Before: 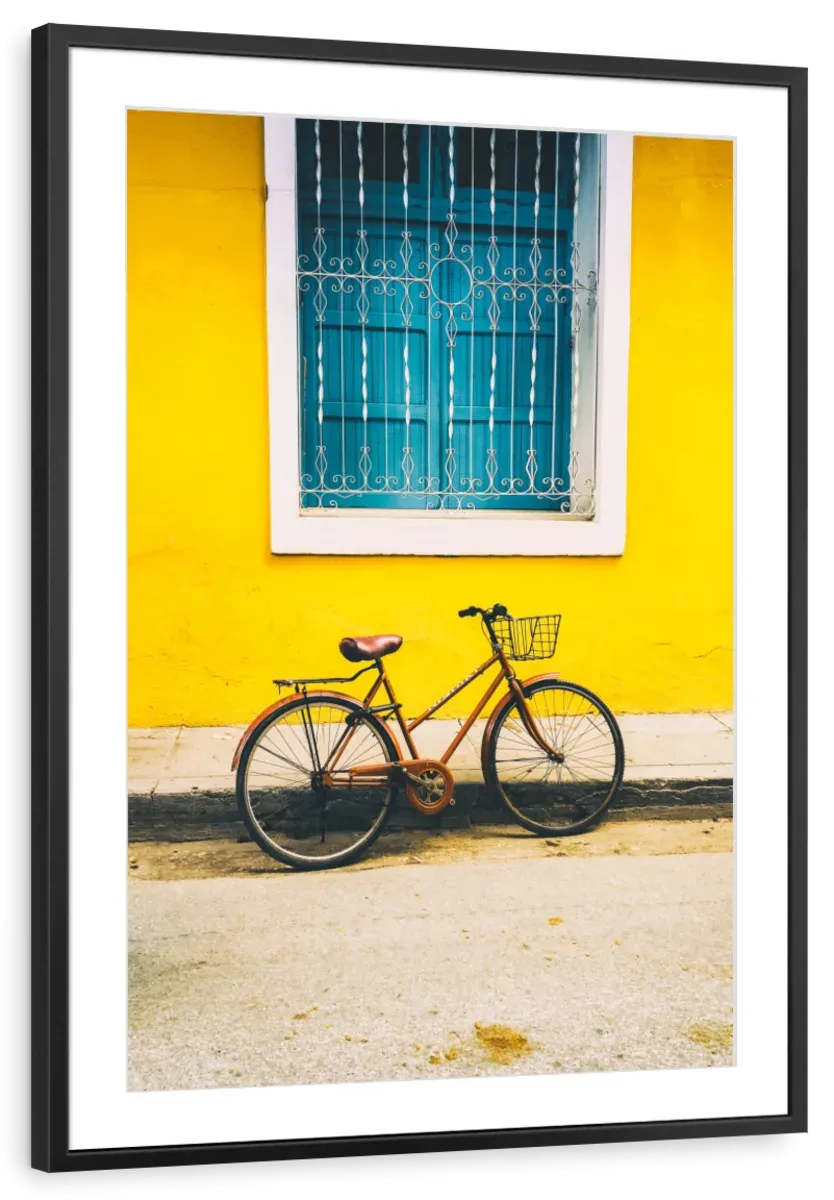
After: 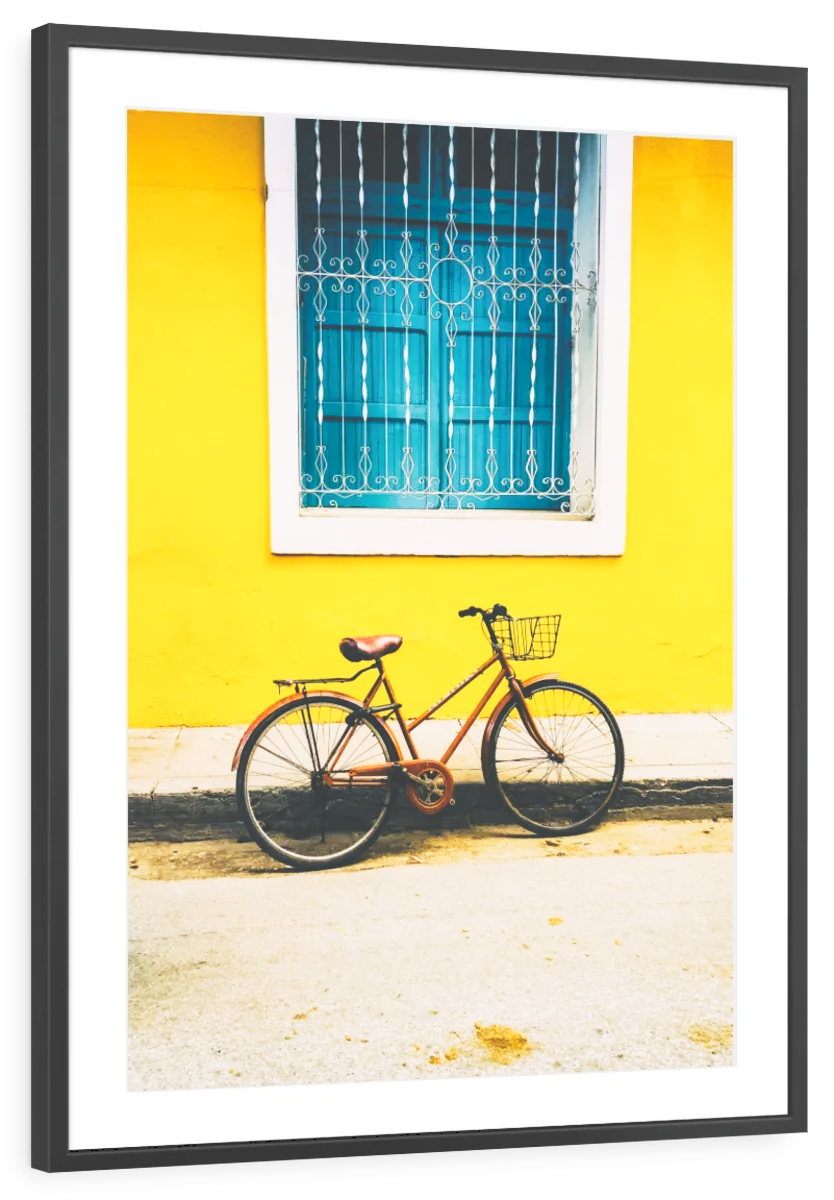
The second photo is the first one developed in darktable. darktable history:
tone curve: curves: ch0 [(0, 0) (0.003, 0.203) (0.011, 0.203) (0.025, 0.21) (0.044, 0.22) (0.069, 0.231) (0.1, 0.243) (0.136, 0.255) (0.177, 0.277) (0.224, 0.305) (0.277, 0.346) (0.335, 0.412) (0.399, 0.492) (0.468, 0.571) (0.543, 0.658) (0.623, 0.75) (0.709, 0.837) (0.801, 0.905) (0.898, 0.955) (1, 1)], preserve colors none
